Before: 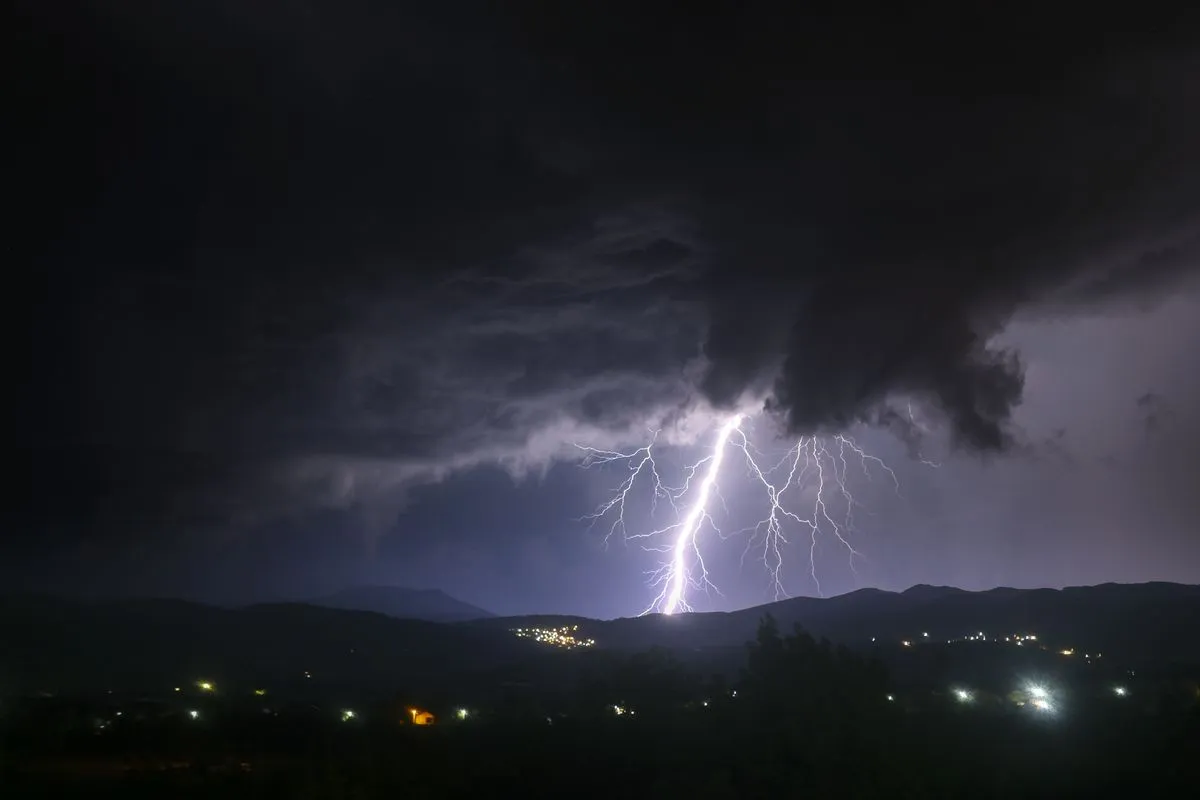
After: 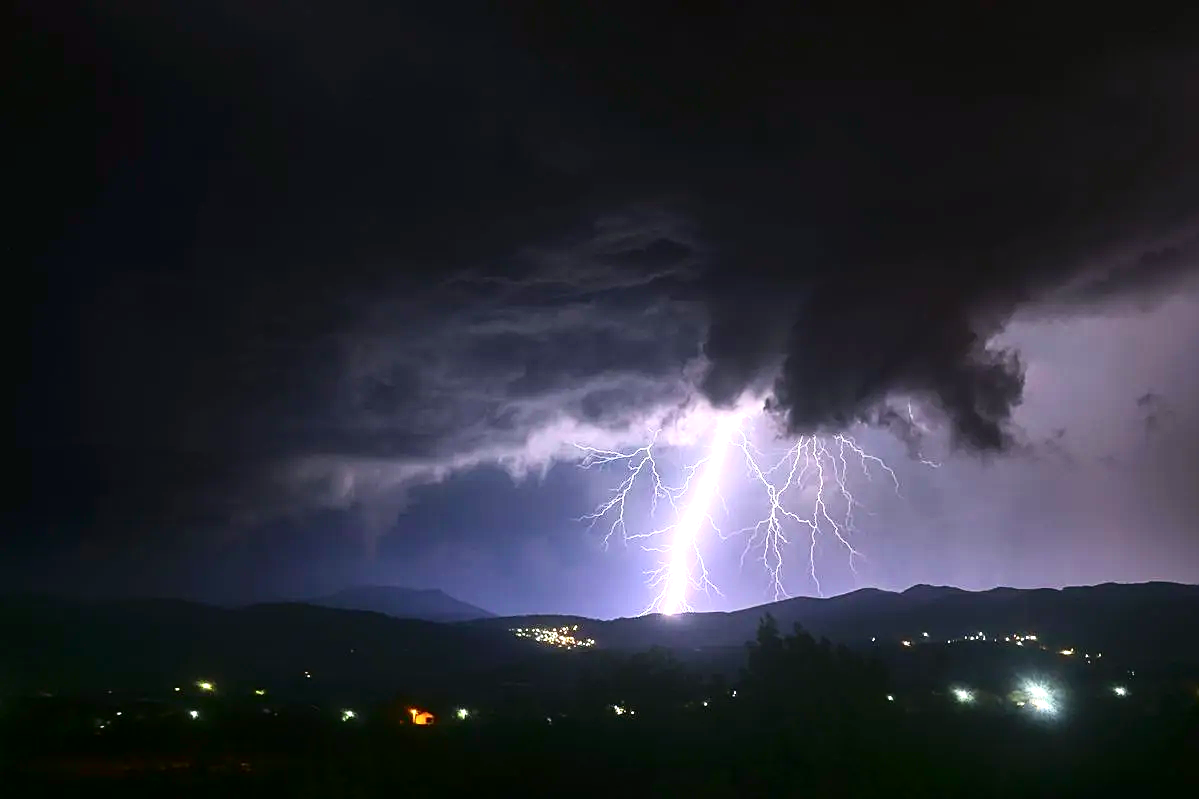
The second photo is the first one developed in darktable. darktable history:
tone curve: curves: ch0 [(0, 0) (0.059, 0.027) (0.178, 0.105) (0.292, 0.233) (0.485, 0.472) (0.837, 0.887) (1, 0.983)]; ch1 [(0, 0) (0.23, 0.166) (0.34, 0.298) (0.371, 0.334) (0.435, 0.413) (0.477, 0.469) (0.499, 0.498) (0.534, 0.551) (0.56, 0.585) (0.754, 0.801) (1, 1)]; ch2 [(0, 0) (0.431, 0.414) (0.498, 0.503) (0.524, 0.531) (0.568, 0.567) (0.6, 0.597) (0.65, 0.651) (0.752, 0.764) (1, 1)], color space Lab, independent channels, preserve colors none
sharpen: on, module defaults
exposure: black level correction 0, exposure 0.877 EV, compensate exposure bias true, compensate highlight preservation false
